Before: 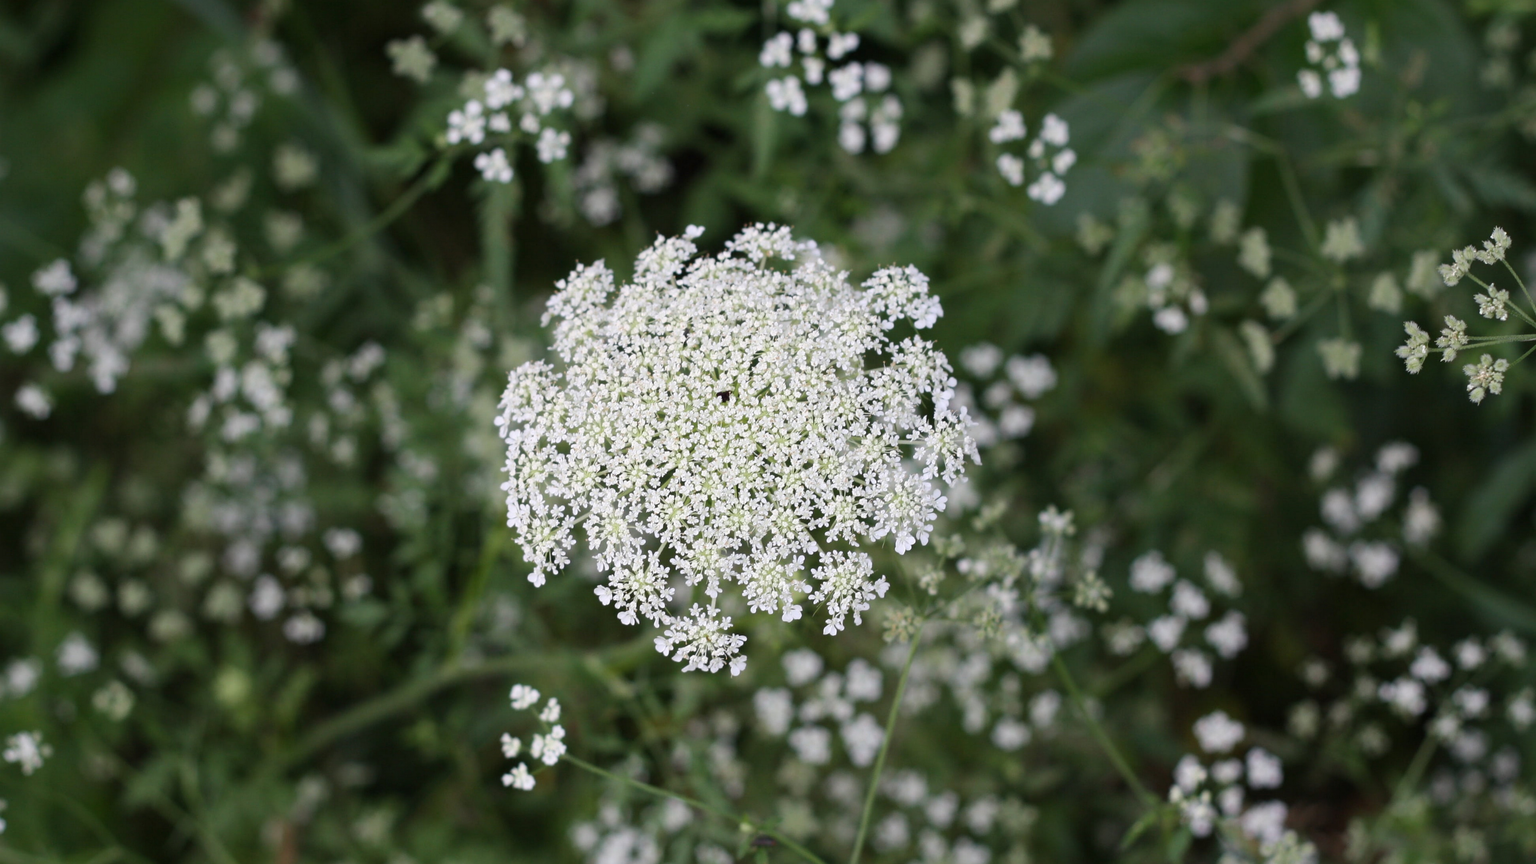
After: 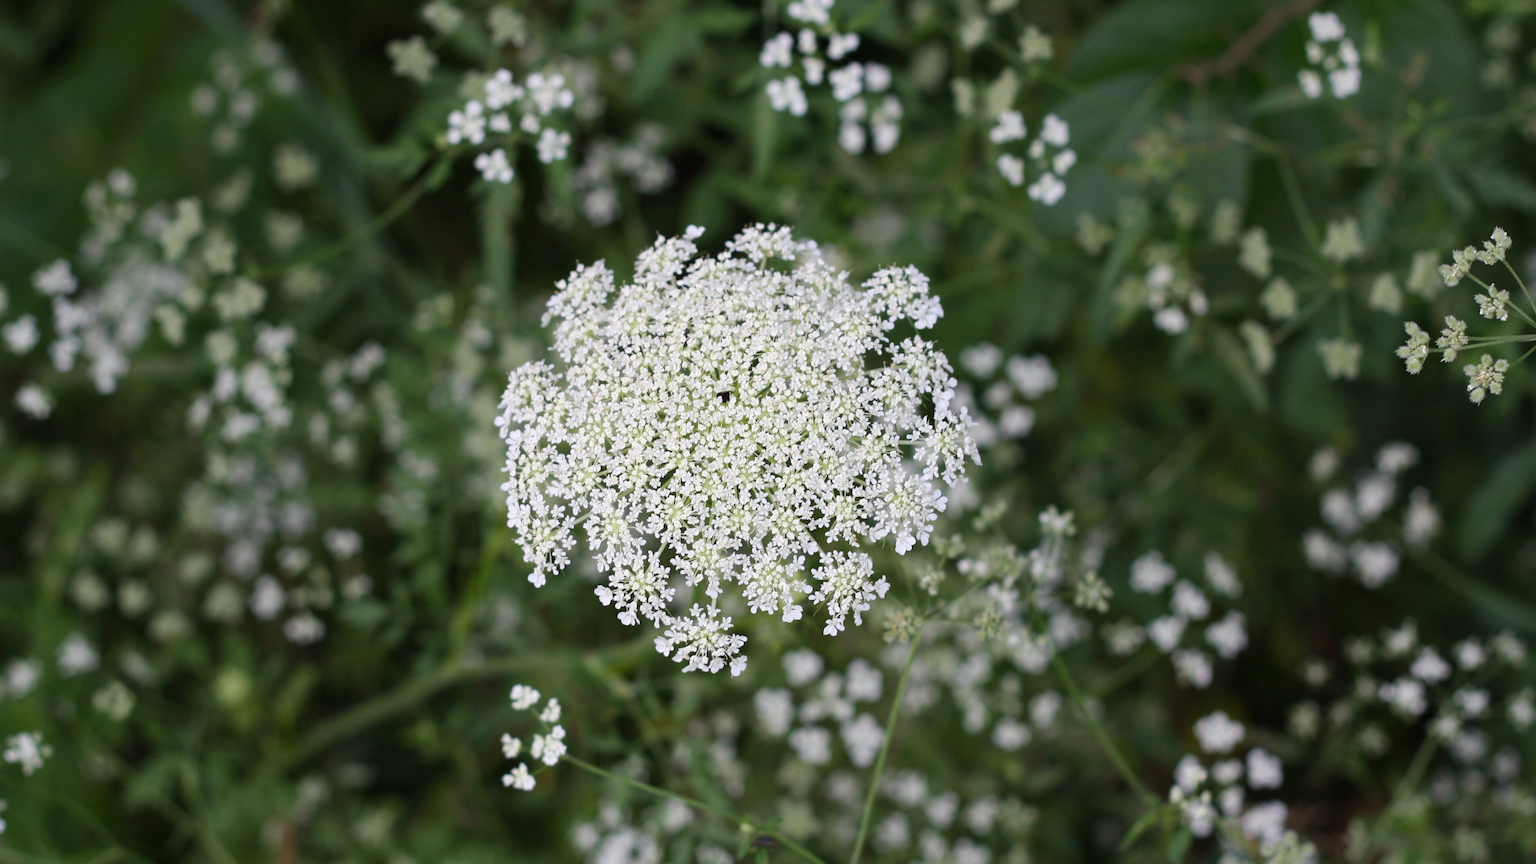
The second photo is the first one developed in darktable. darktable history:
color balance rgb: perceptual saturation grading › global saturation 0.328%, global vibrance 20%
